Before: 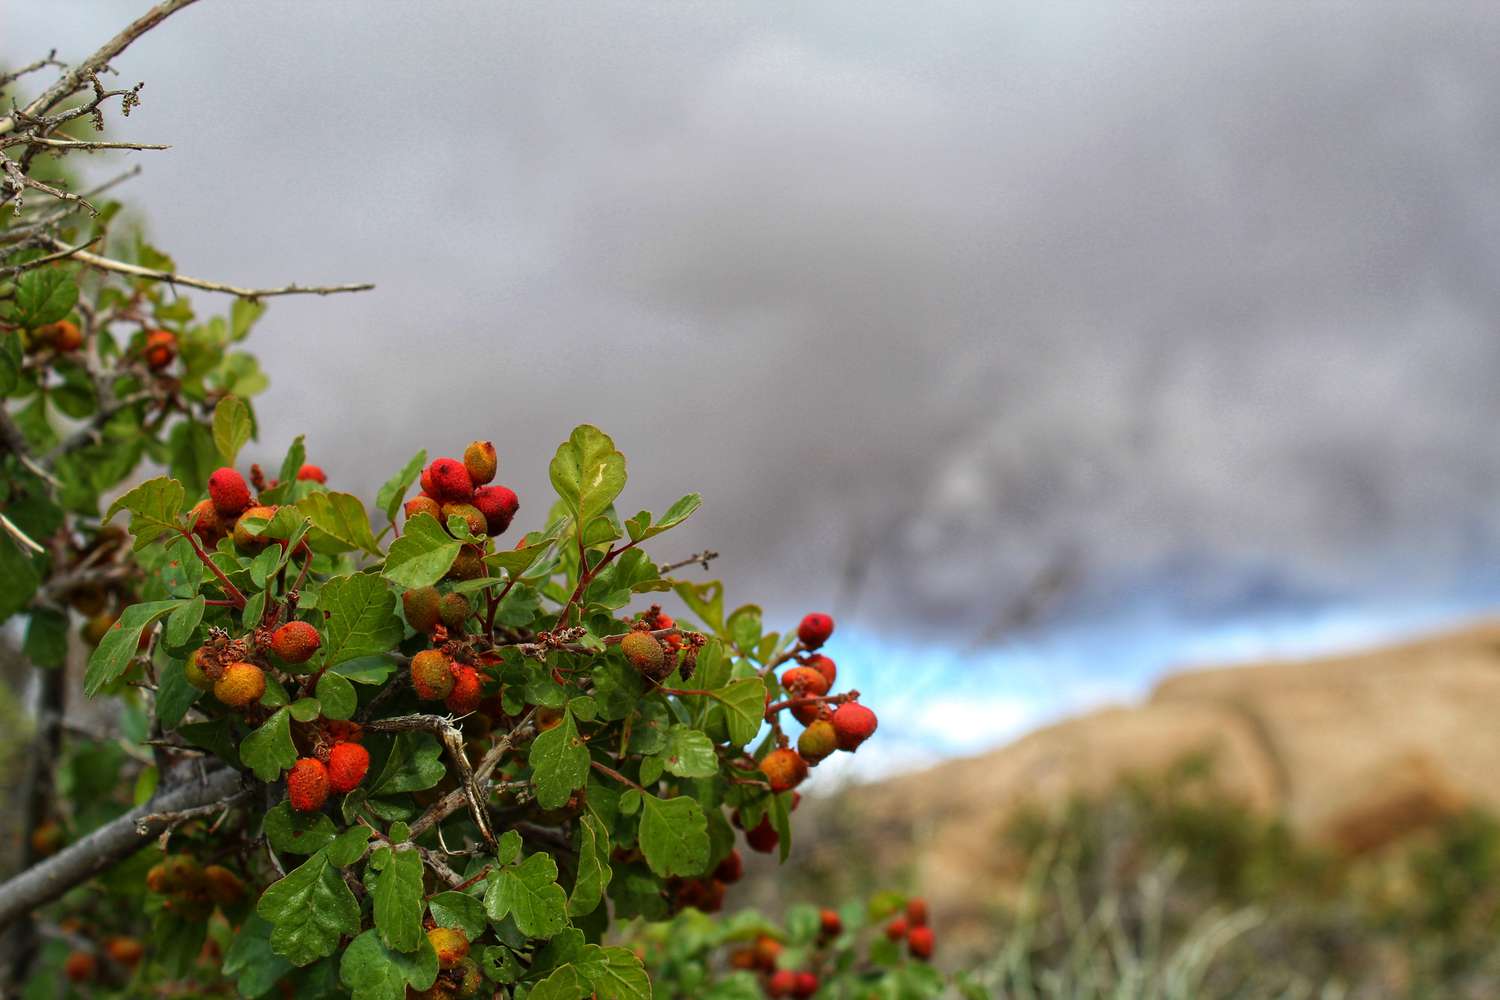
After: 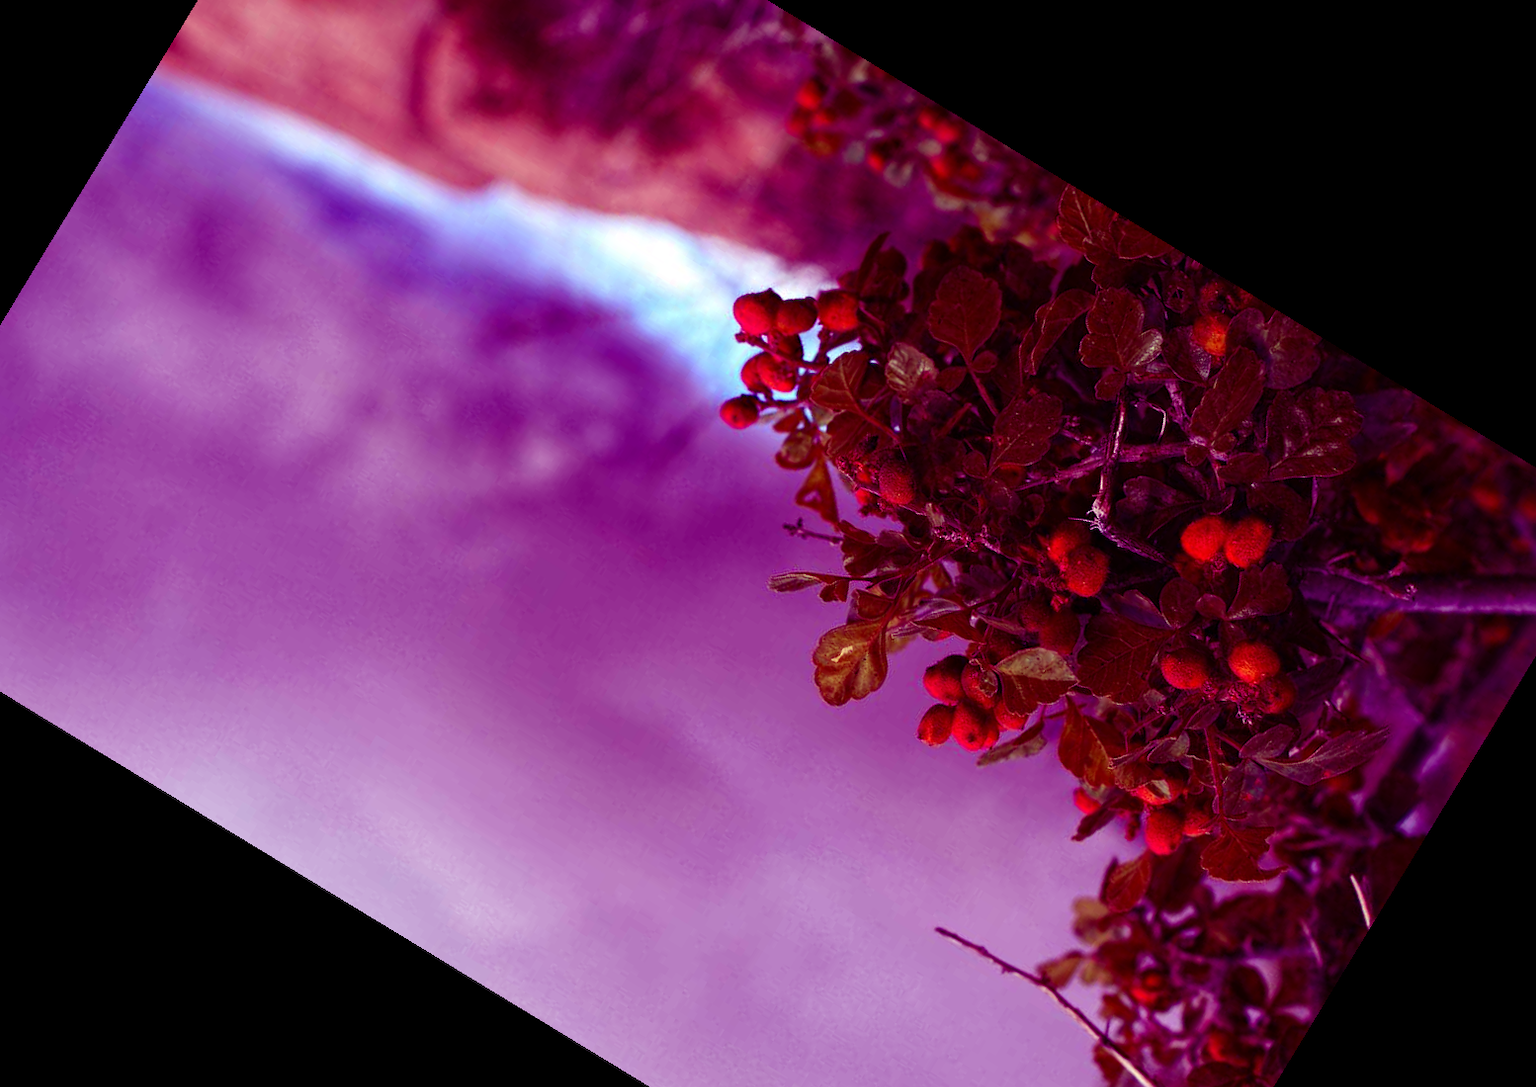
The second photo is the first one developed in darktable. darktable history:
crop and rotate: angle 148.68°, left 9.111%, top 15.603%, right 4.588%, bottom 17.041%
color balance: mode lift, gamma, gain (sRGB), lift [1, 1, 0.101, 1]
